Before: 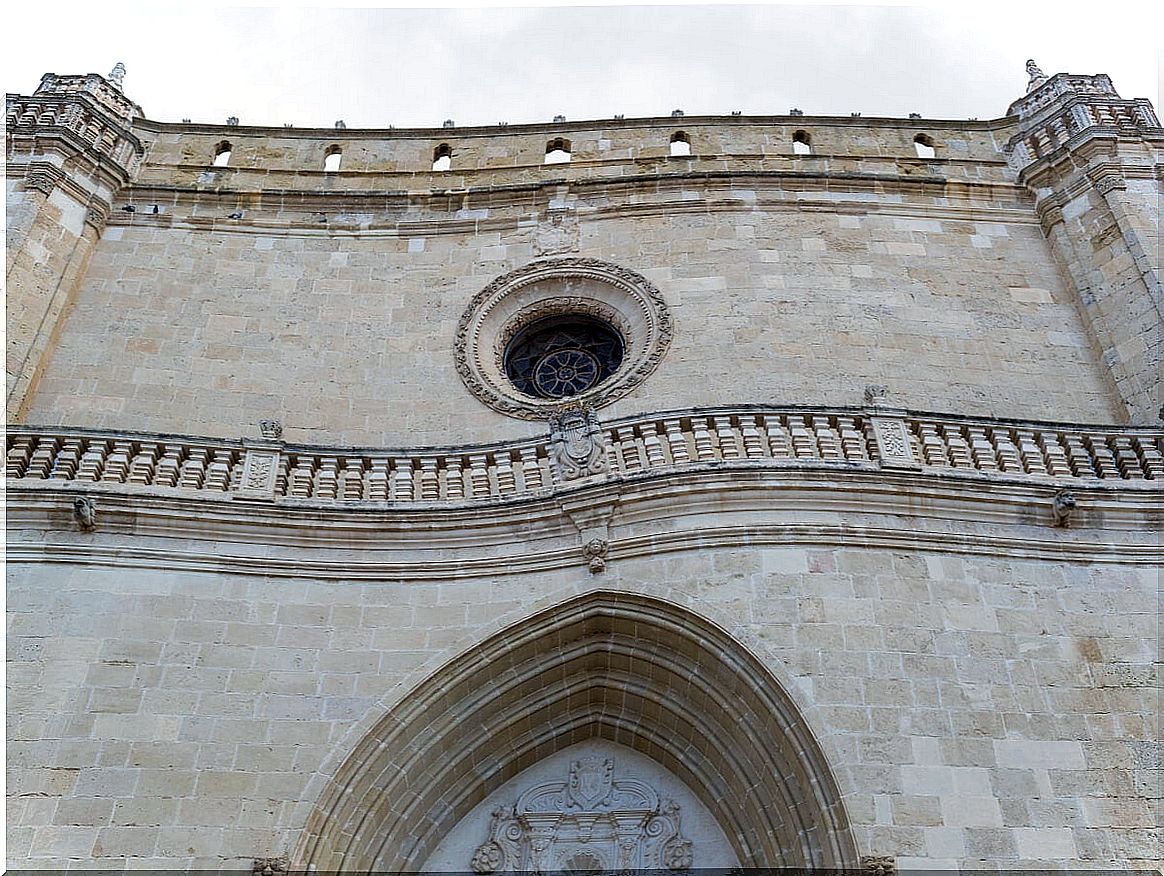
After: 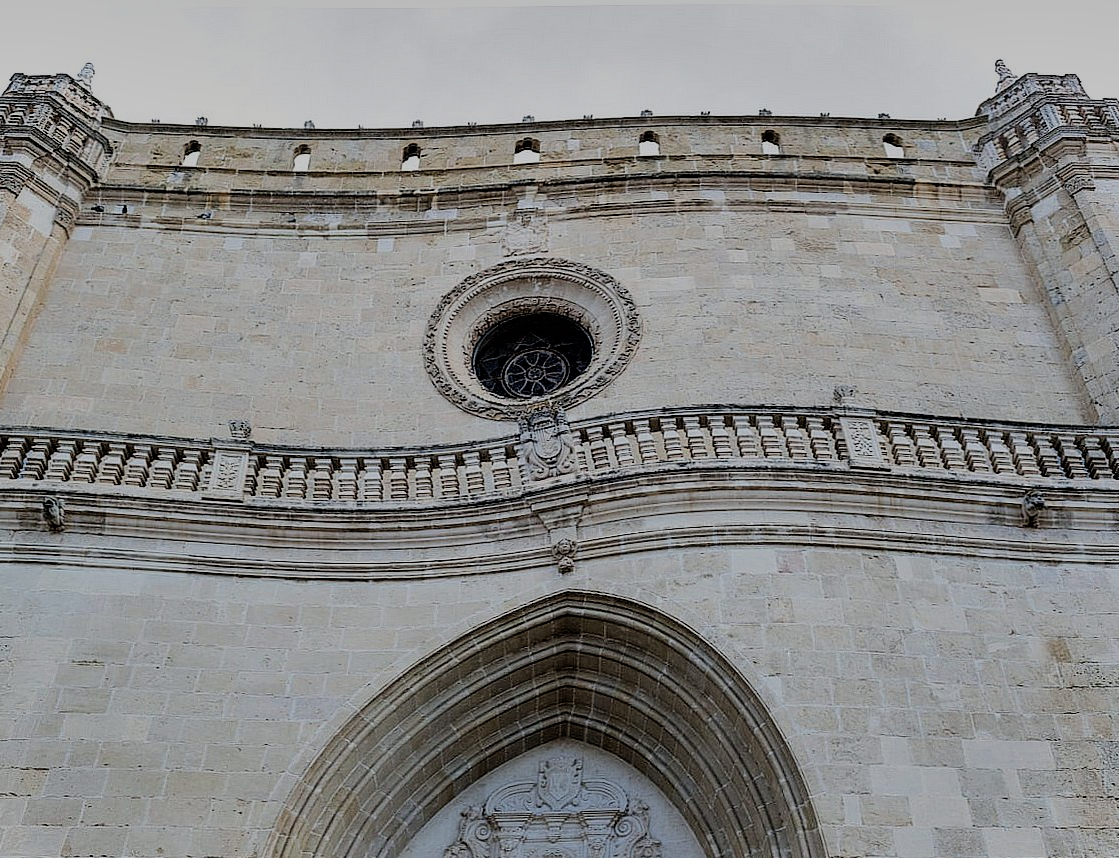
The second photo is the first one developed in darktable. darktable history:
color balance rgb: shadows lift › chroma 0.666%, shadows lift › hue 110.9°, linear chroma grading › shadows -2.425%, linear chroma grading › highlights -14.164%, linear chroma grading › global chroma -9.647%, linear chroma grading › mid-tones -9.656%, perceptual saturation grading › global saturation 0.646%
shadows and highlights: shadows 61.07, soften with gaussian
crop and rotate: left 2.699%, right 1.13%, bottom 2.019%
filmic rgb: black relative exposure -6.13 EV, white relative exposure 6.94 EV, hardness 2.26, color science v6 (2022), enable highlight reconstruction true
